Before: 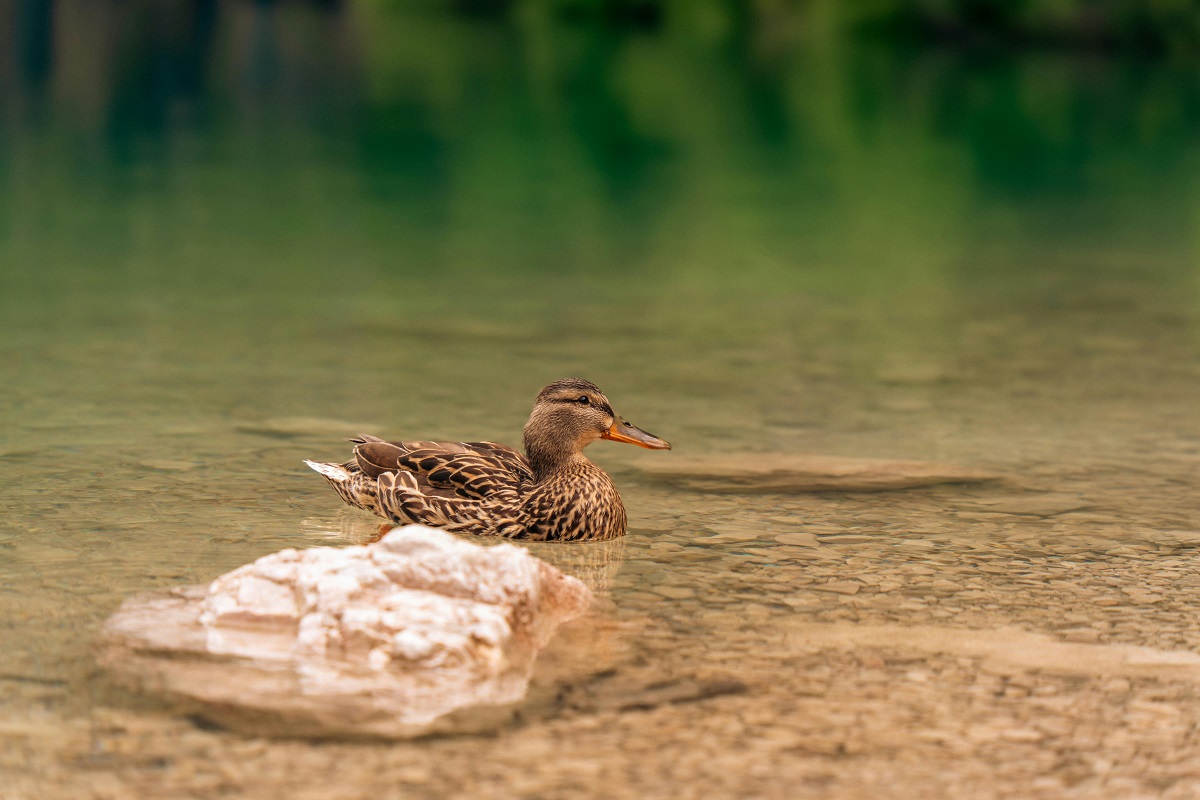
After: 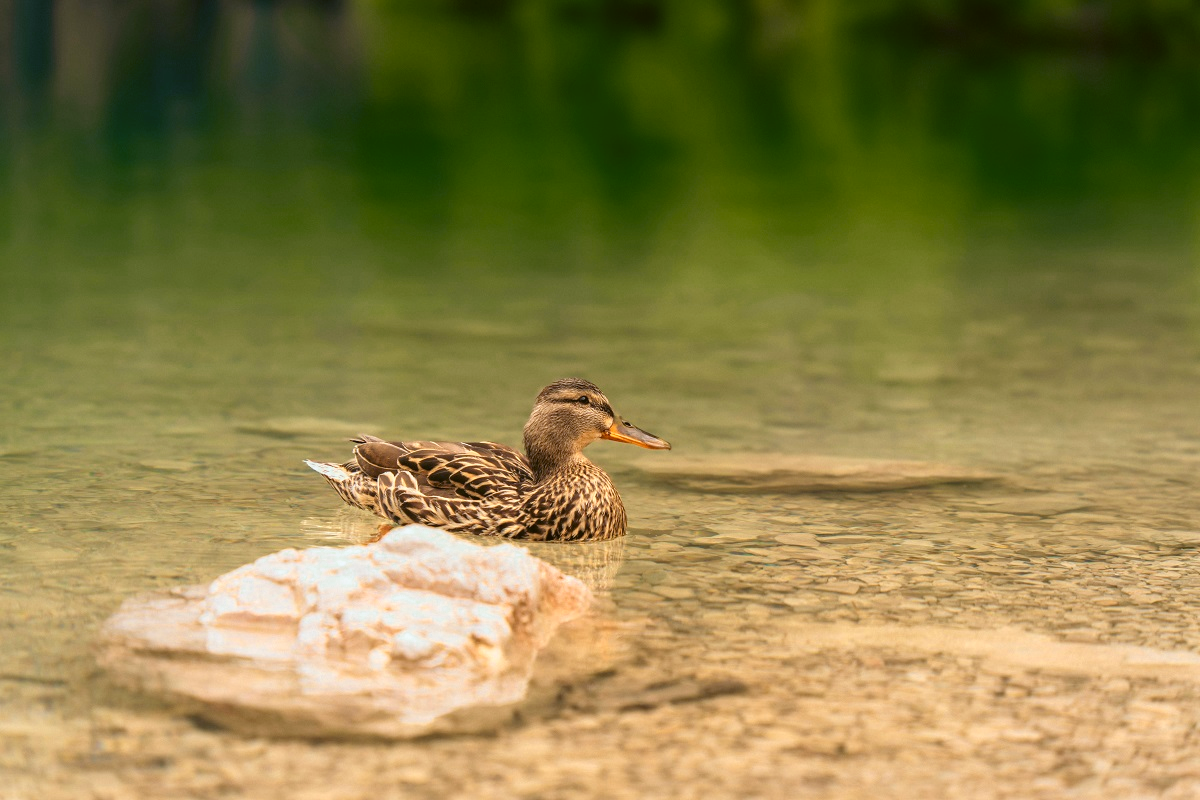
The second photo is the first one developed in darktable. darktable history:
color zones: curves: ch0 [(0.099, 0.624) (0.257, 0.596) (0.384, 0.376) (0.529, 0.492) (0.697, 0.564) (0.768, 0.532) (0.908, 0.644)]; ch1 [(0.112, 0.564) (0.254, 0.612) (0.432, 0.676) (0.592, 0.456) (0.743, 0.684) (0.888, 0.536)]; ch2 [(0.25, 0.5) (0.469, 0.36) (0.75, 0.5)]
color balance: lift [1.004, 1.002, 1.002, 0.998], gamma [1, 1.007, 1.002, 0.993], gain [1, 0.977, 1.013, 1.023], contrast -3.64%
